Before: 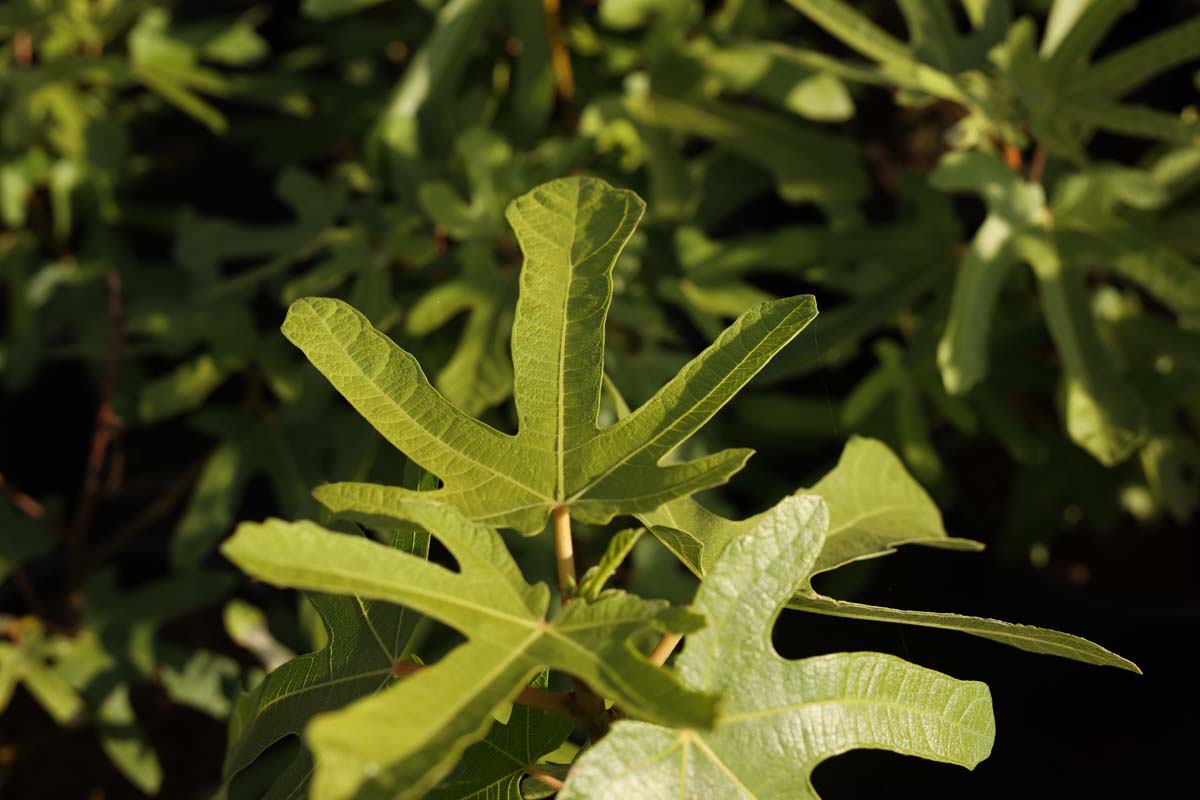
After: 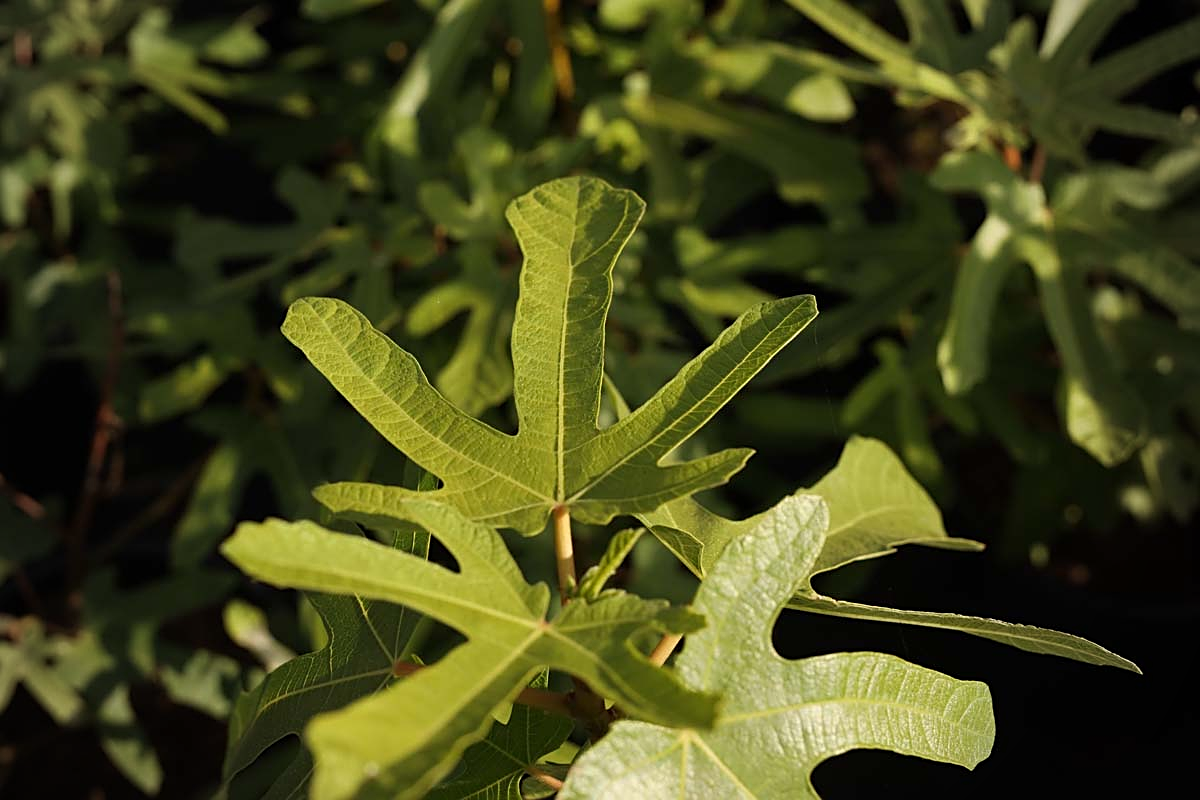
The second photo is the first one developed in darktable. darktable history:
sharpen: on, module defaults
vignetting: fall-off start 74.31%, fall-off radius 65.85%, unbound false
